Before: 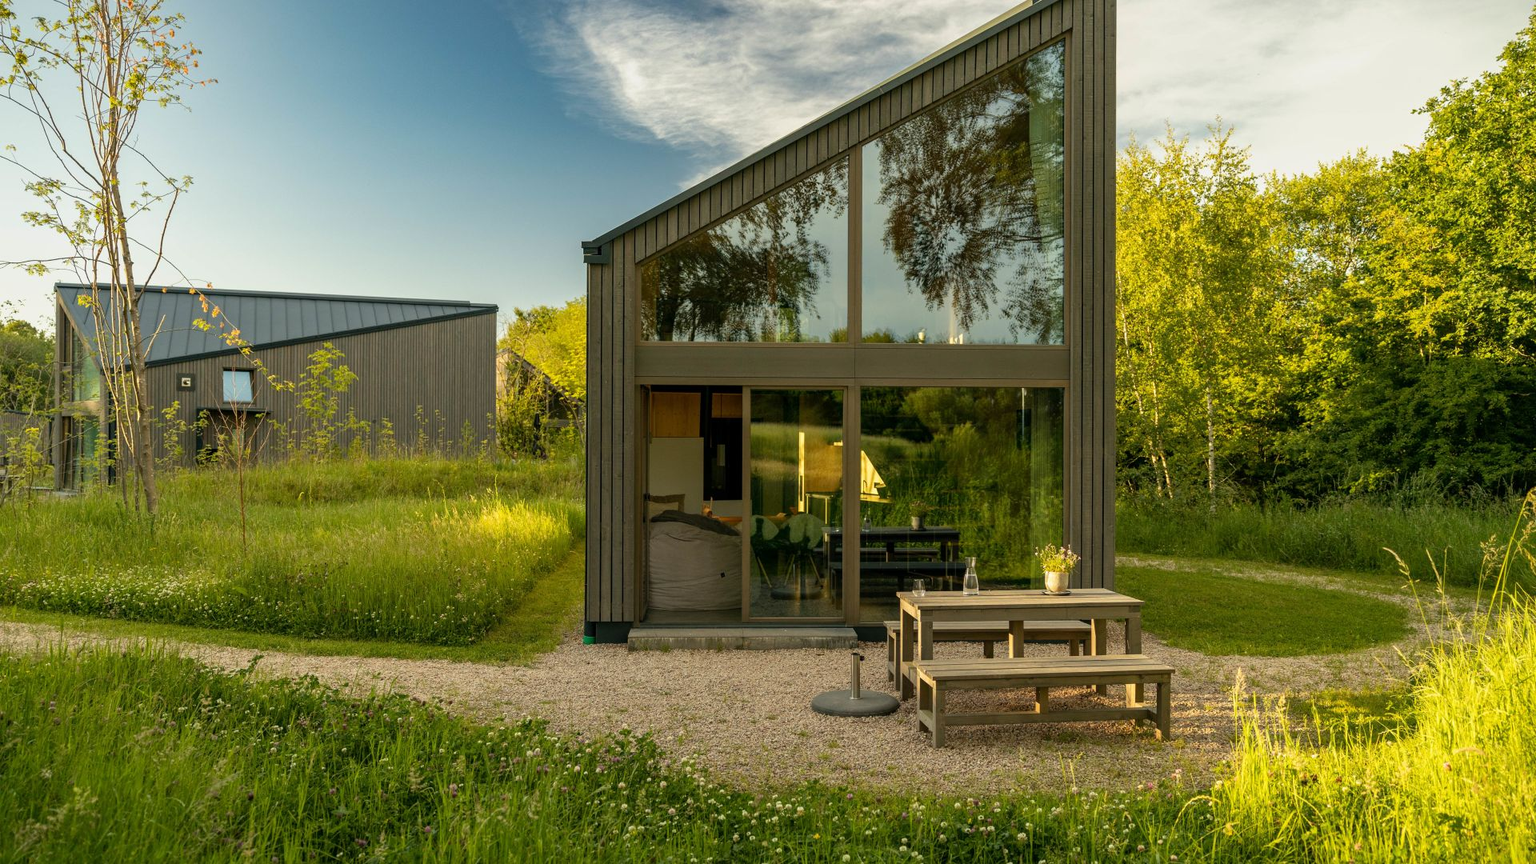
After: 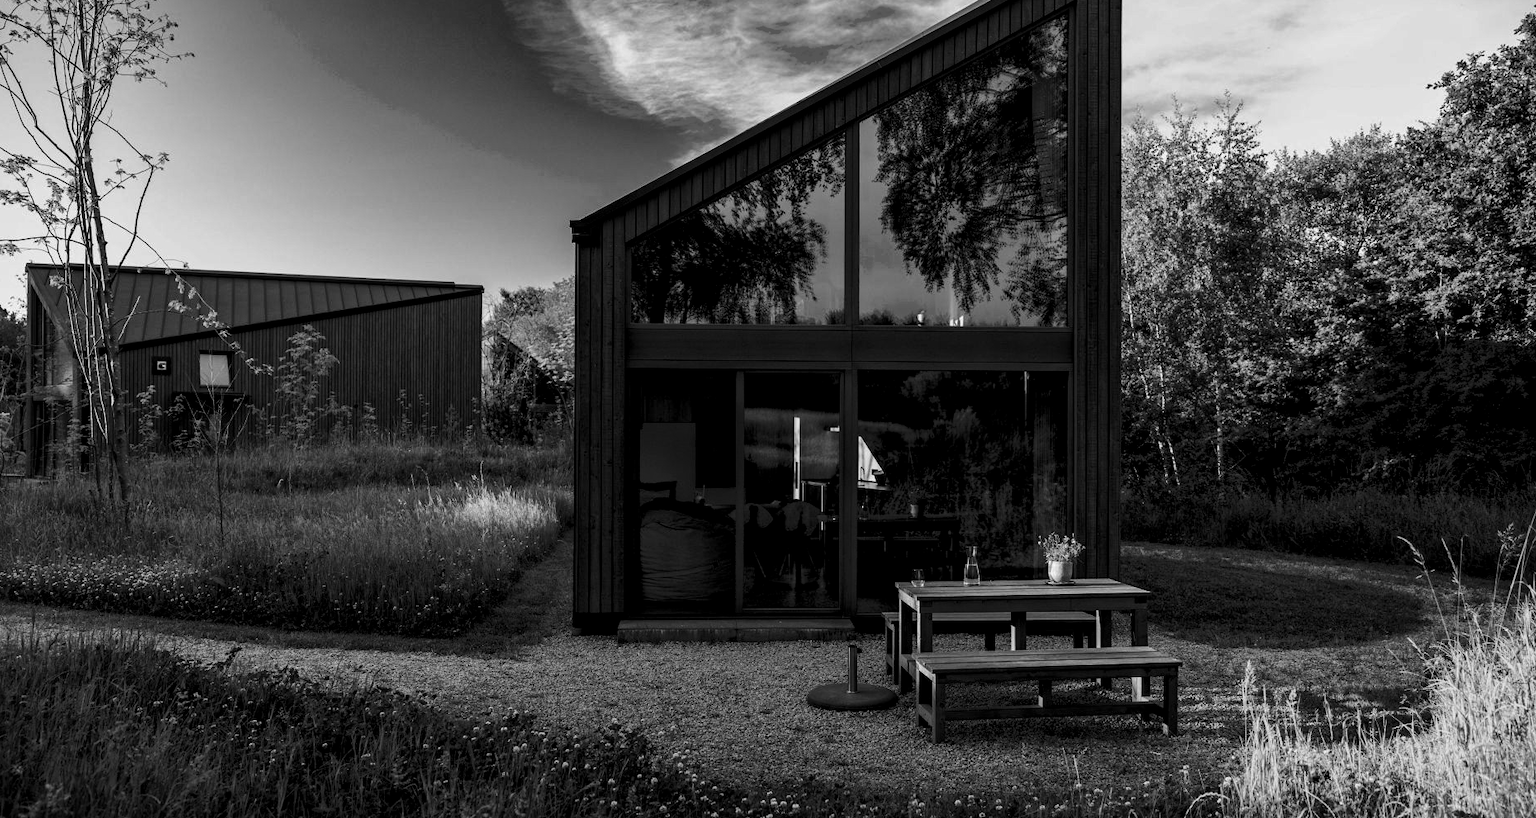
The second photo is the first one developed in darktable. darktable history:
white balance: red 1.05, blue 1.072
contrast brightness saturation: contrast 0.02, brightness -1, saturation -1
exposure: black level correction 0.001, exposure 1.129 EV, compensate exposure bias true, compensate highlight preservation false
levels: levels [0.031, 0.5, 0.969]
global tonemap: drago (1, 100), detail 1
color balance rgb: perceptual saturation grading › global saturation 36%, perceptual brilliance grading › global brilliance 10%, global vibrance 20%
crop: left 1.964%, top 3.251%, right 1.122%, bottom 4.933%
